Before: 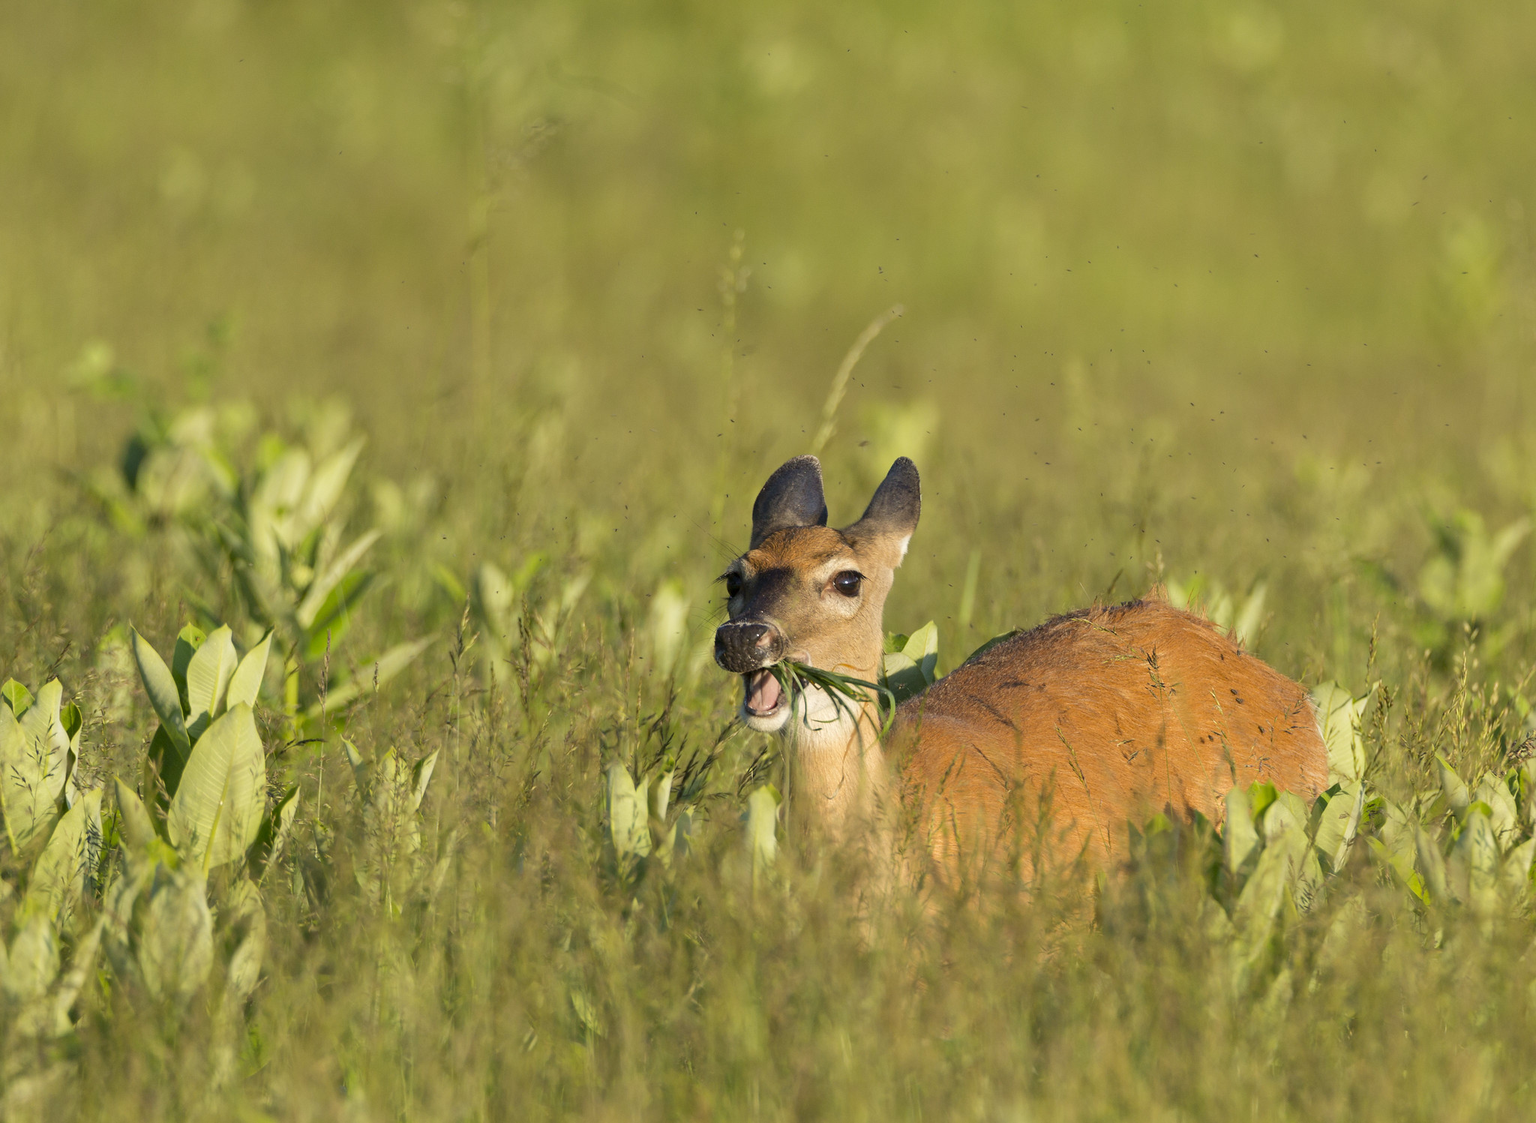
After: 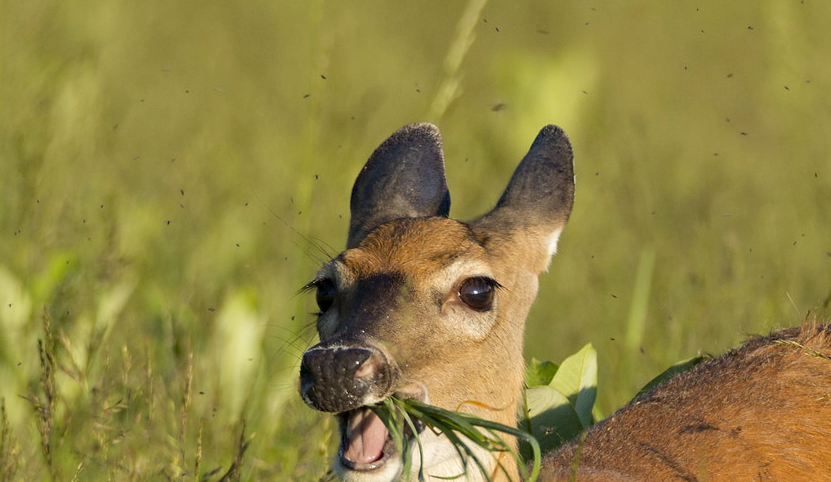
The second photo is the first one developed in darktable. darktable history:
crop: left 31.903%, top 32.387%, right 27.521%, bottom 35.398%
haze removal: compatibility mode true, adaptive false
